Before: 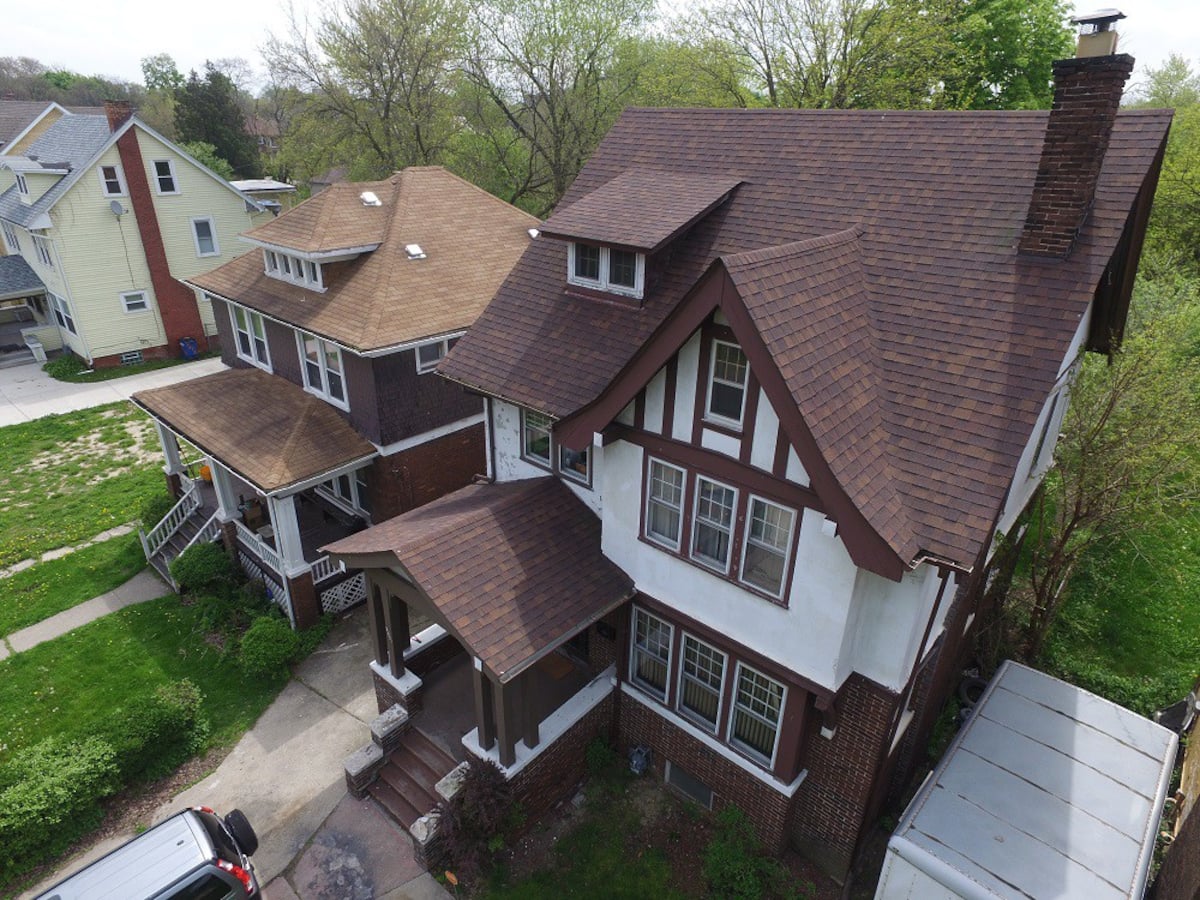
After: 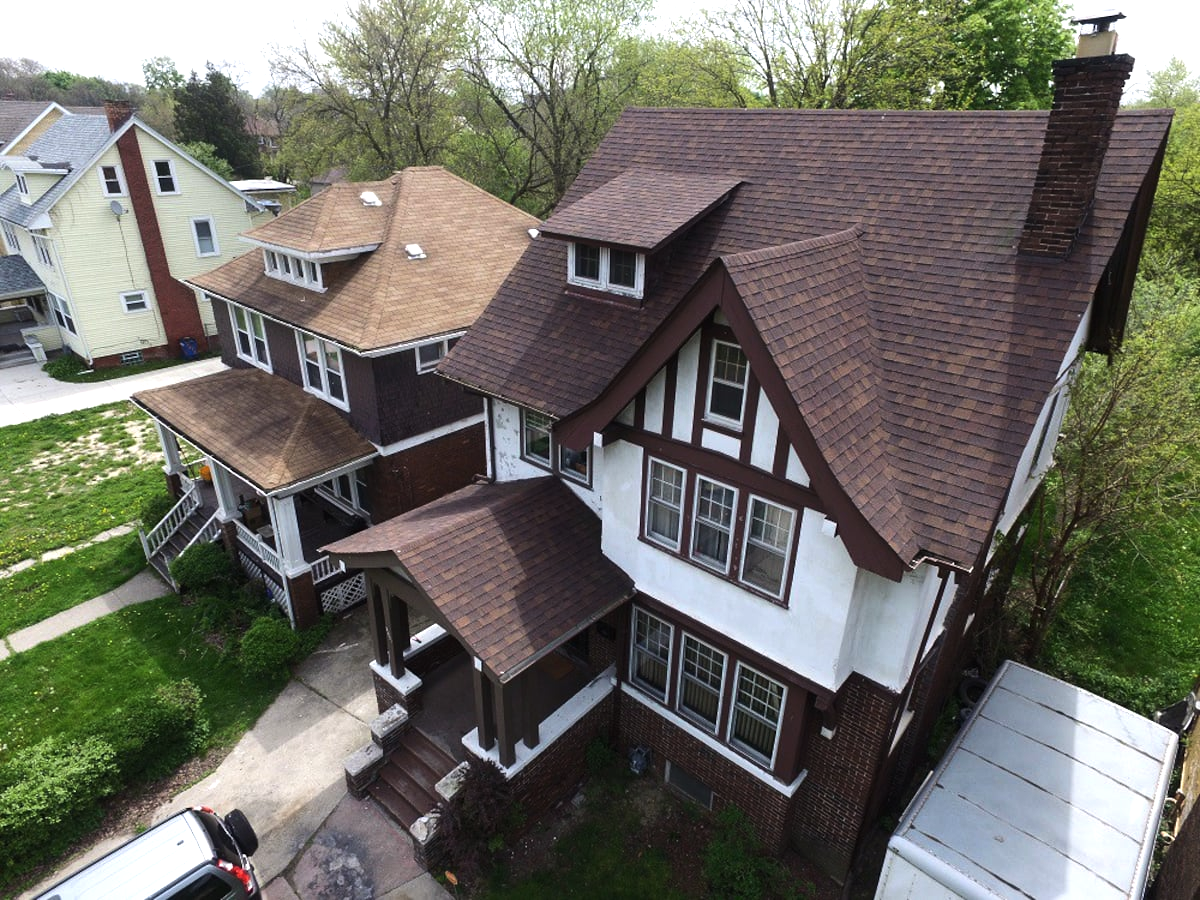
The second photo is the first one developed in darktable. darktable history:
tone equalizer: -8 EV -0.775 EV, -7 EV -0.674 EV, -6 EV -0.583 EV, -5 EV -0.386 EV, -3 EV 0.397 EV, -2 EV 0.6 EV, -1 EV 0.692 EV, +0 EV 0.72 EV, edges refinement/feathering 500, mask exposure compensation -1.57 EV, preserve details no
